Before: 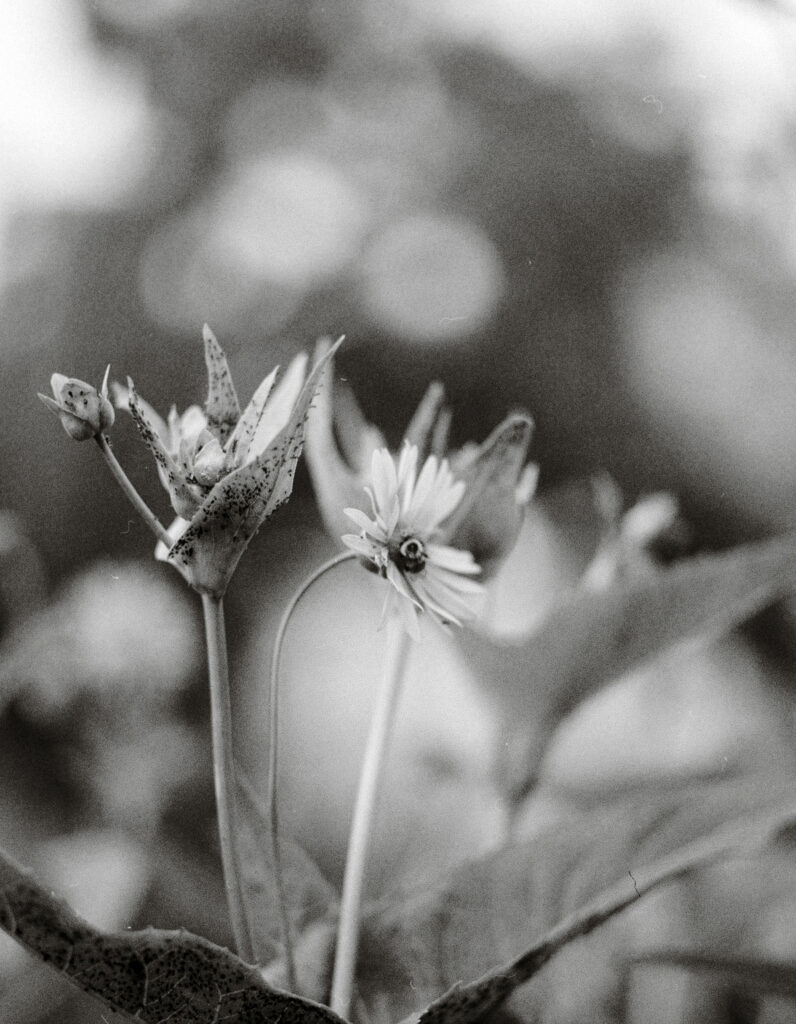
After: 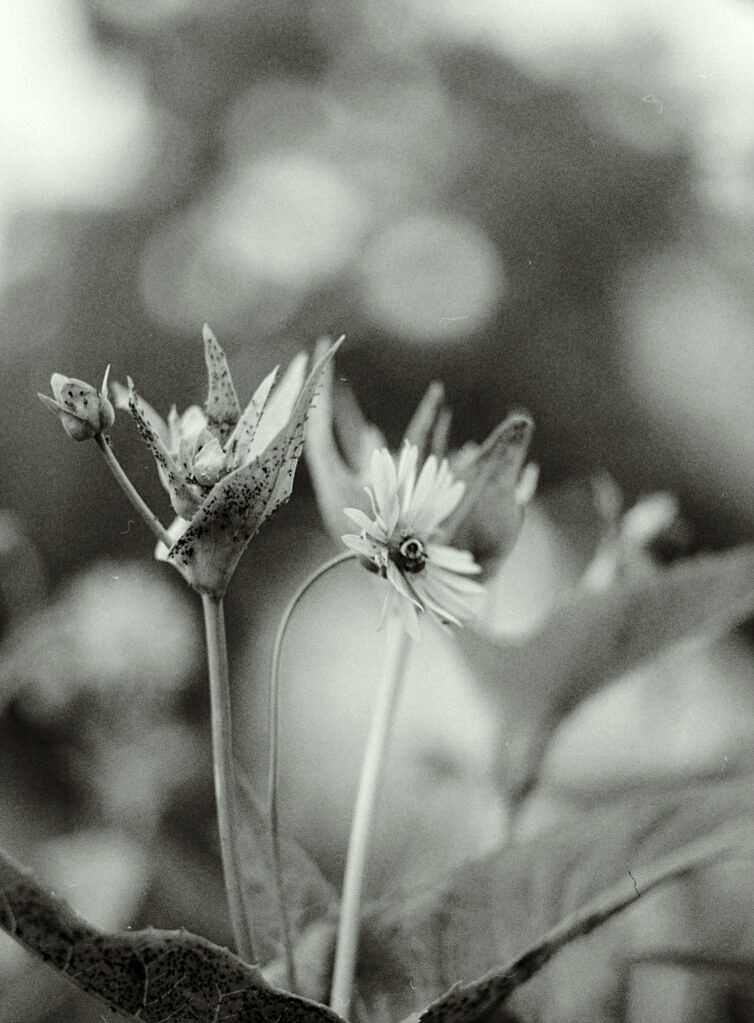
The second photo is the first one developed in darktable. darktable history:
crop and rotate: left 0%, right 5.216%
color correction: highlights a* -4.57, highlights b* 5.06, saturation 0.974
sharpen: amount 0.217
